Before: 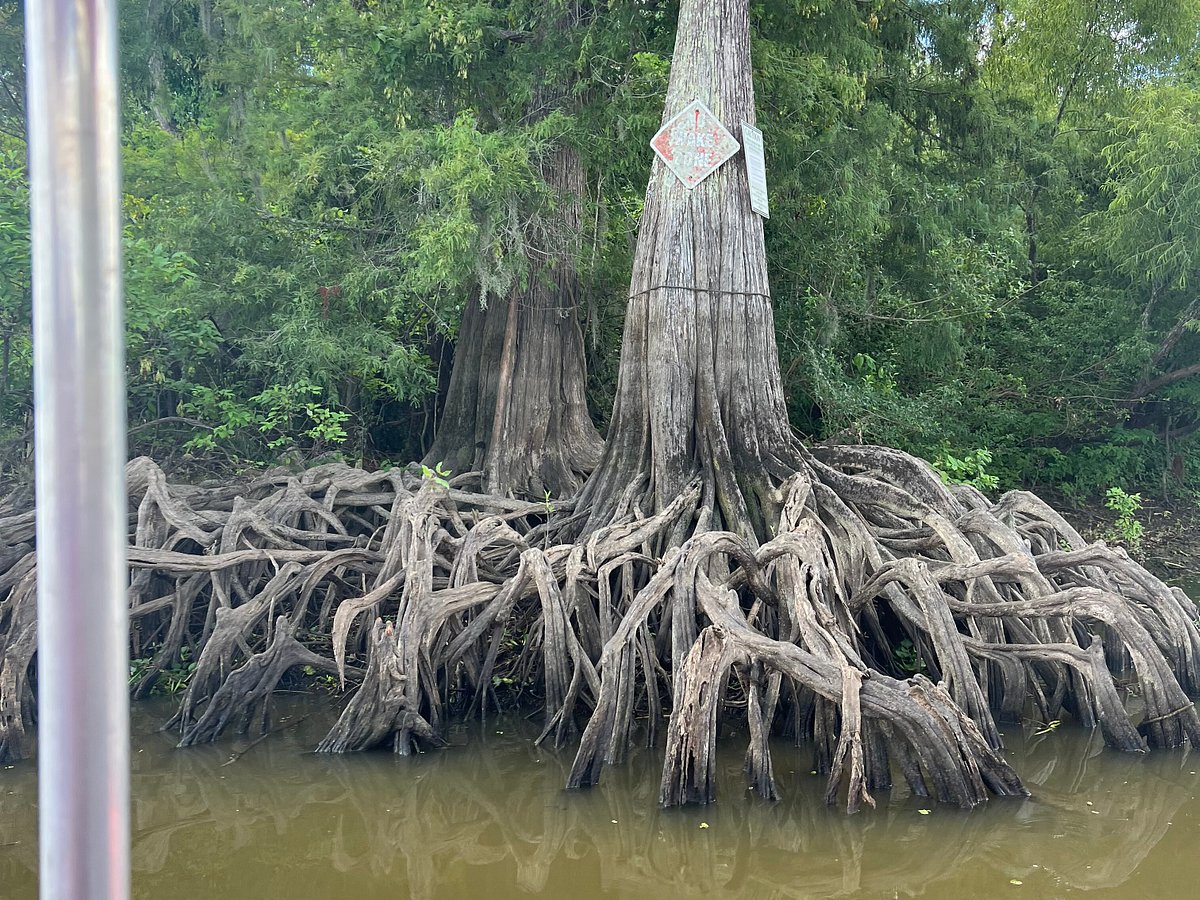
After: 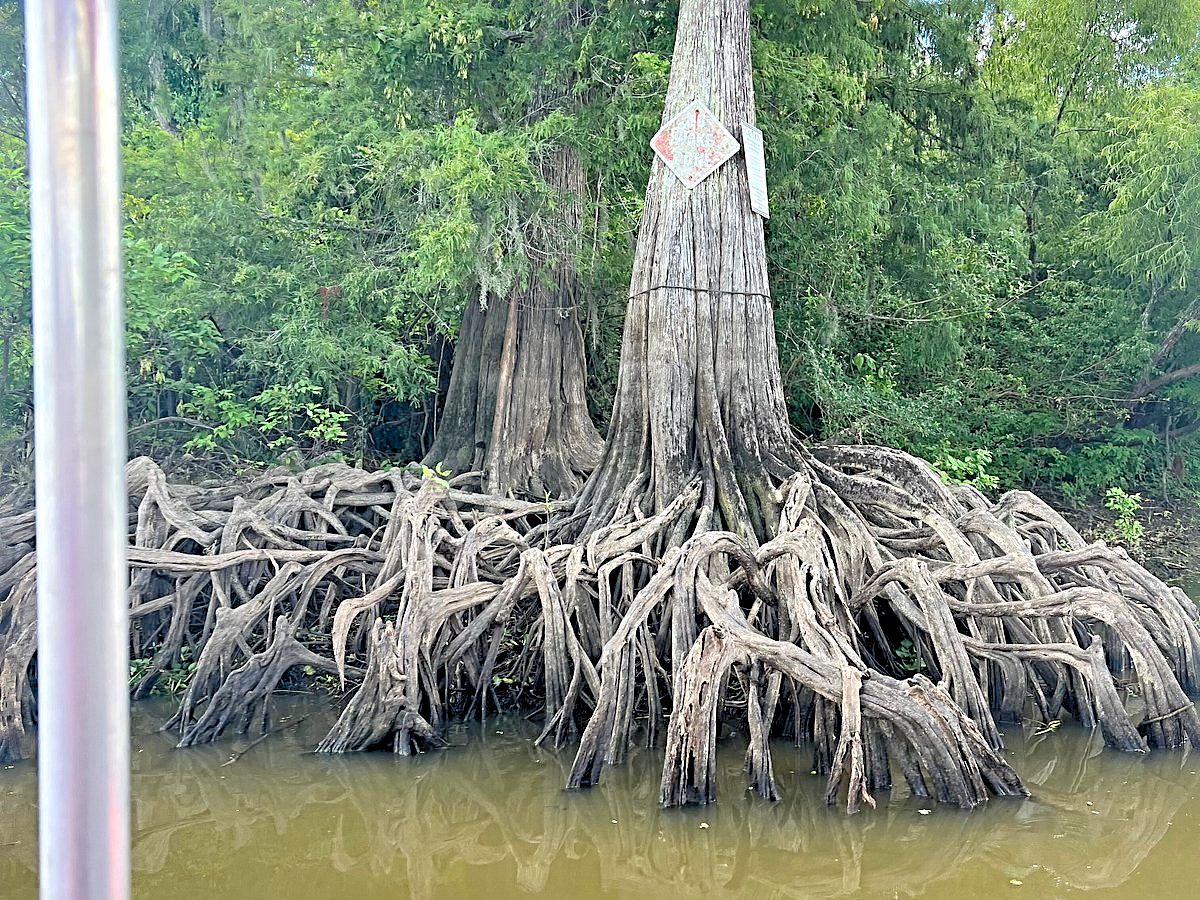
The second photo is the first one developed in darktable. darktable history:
exposure: exposure -0.541 EV, compensate exposure bias true, compensate highlight preservation false
sharpen: radius 4.912
tone equalizer: on, module defaults
levels: white 99.97%, levels [0.036, 0.364, 0.827]
